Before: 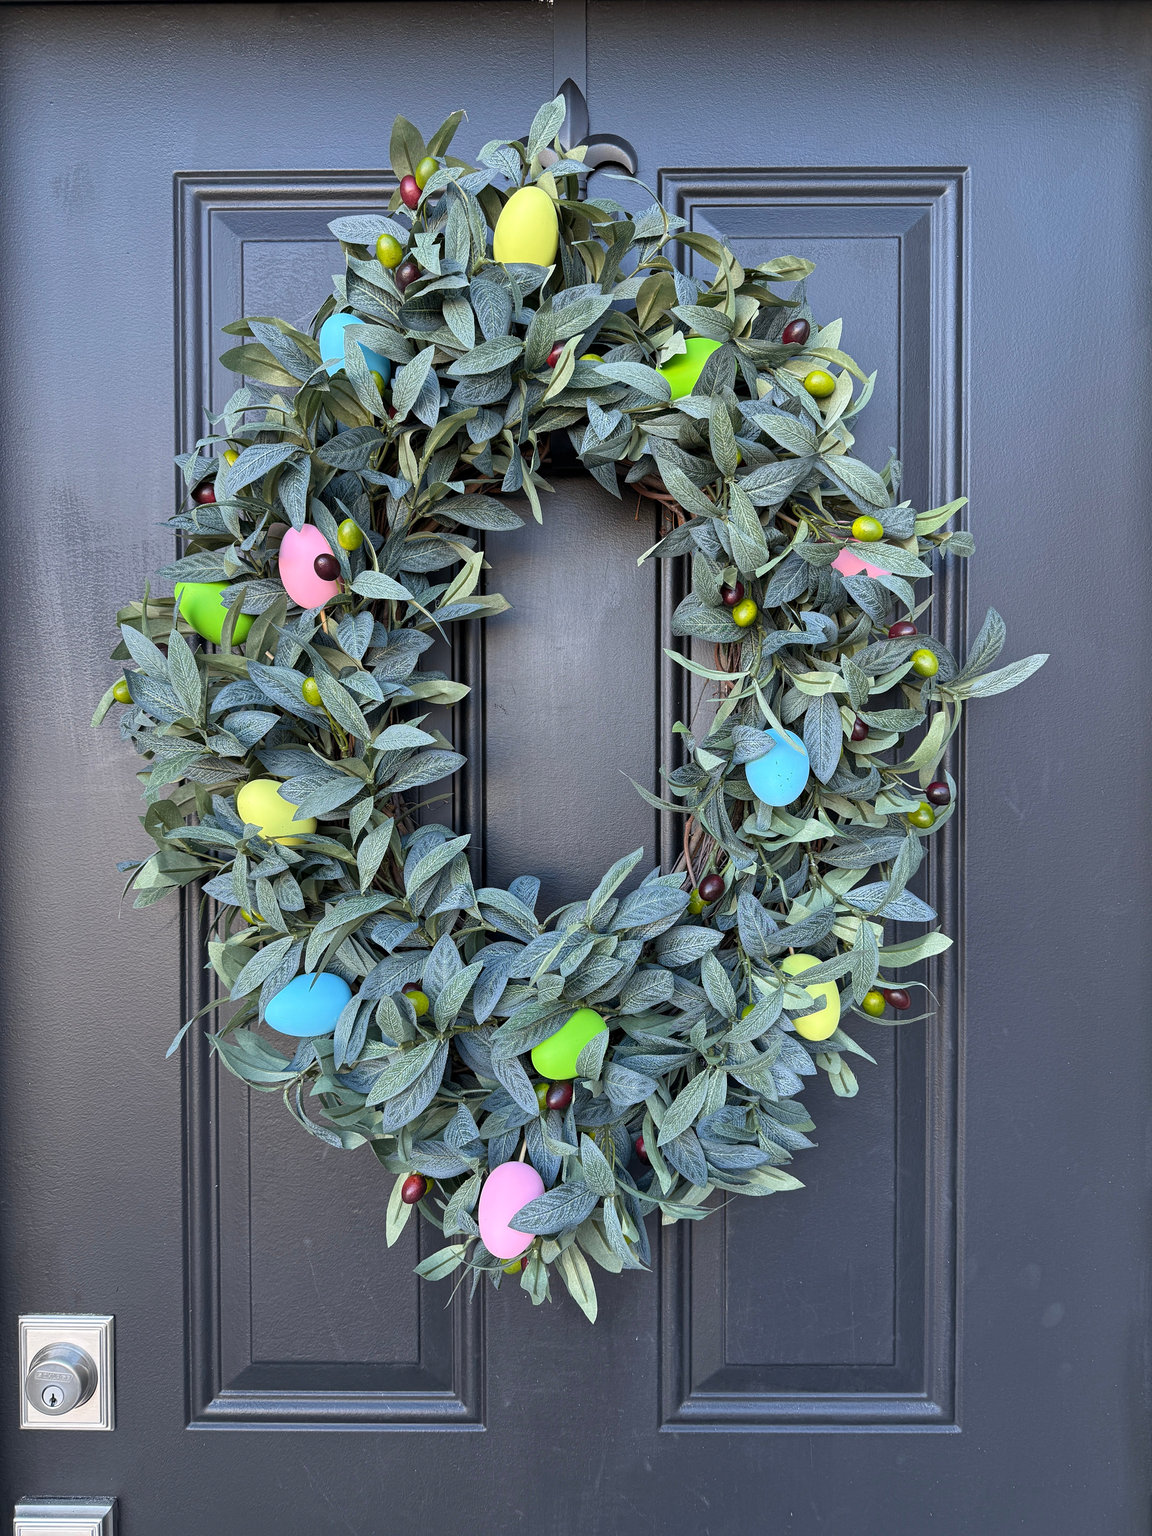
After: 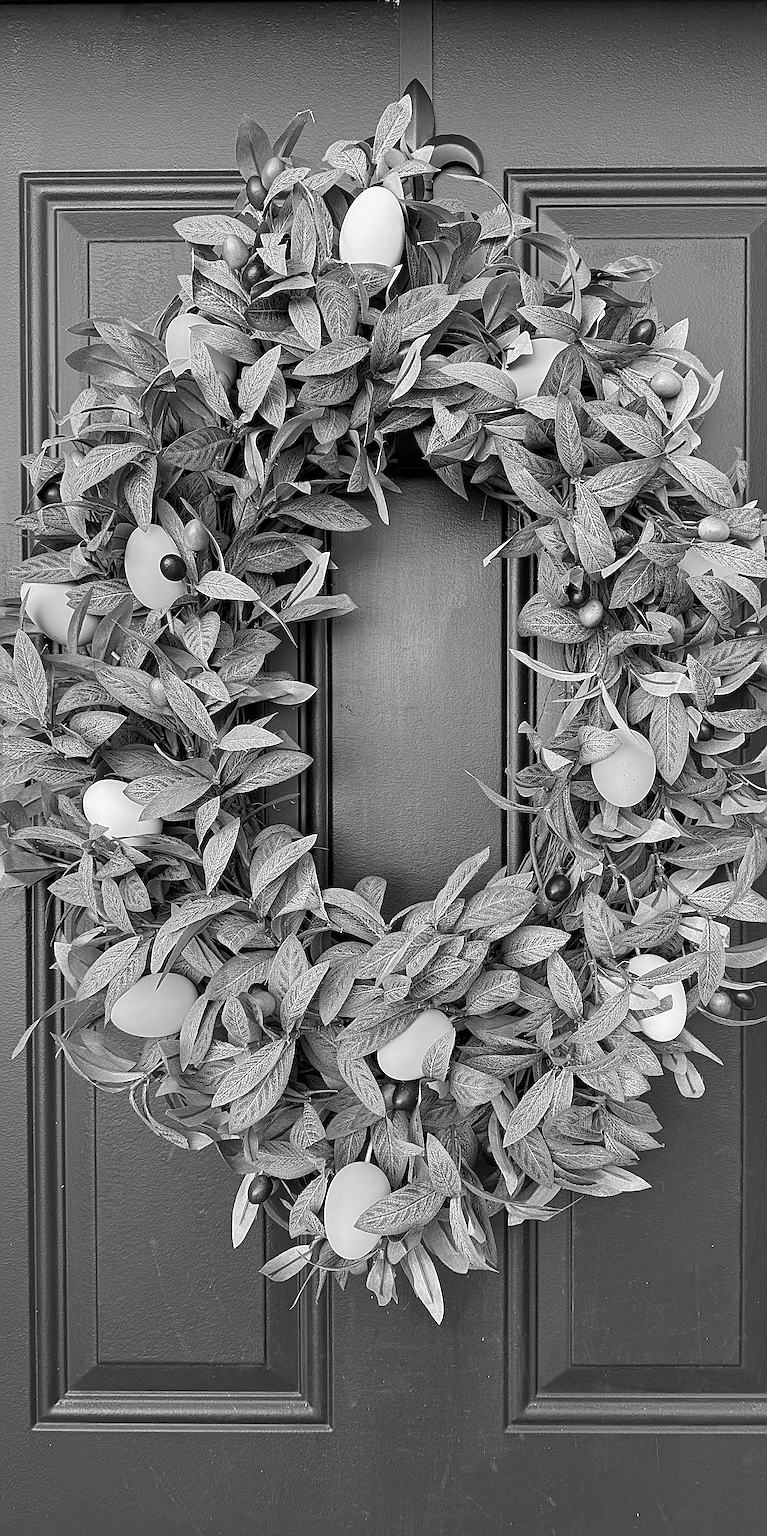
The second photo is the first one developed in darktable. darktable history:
sharpen: radius 3.69, amount 0.928
crop and rotate: left 13.409%, right 19.924%
monochrome: on, module defaults
